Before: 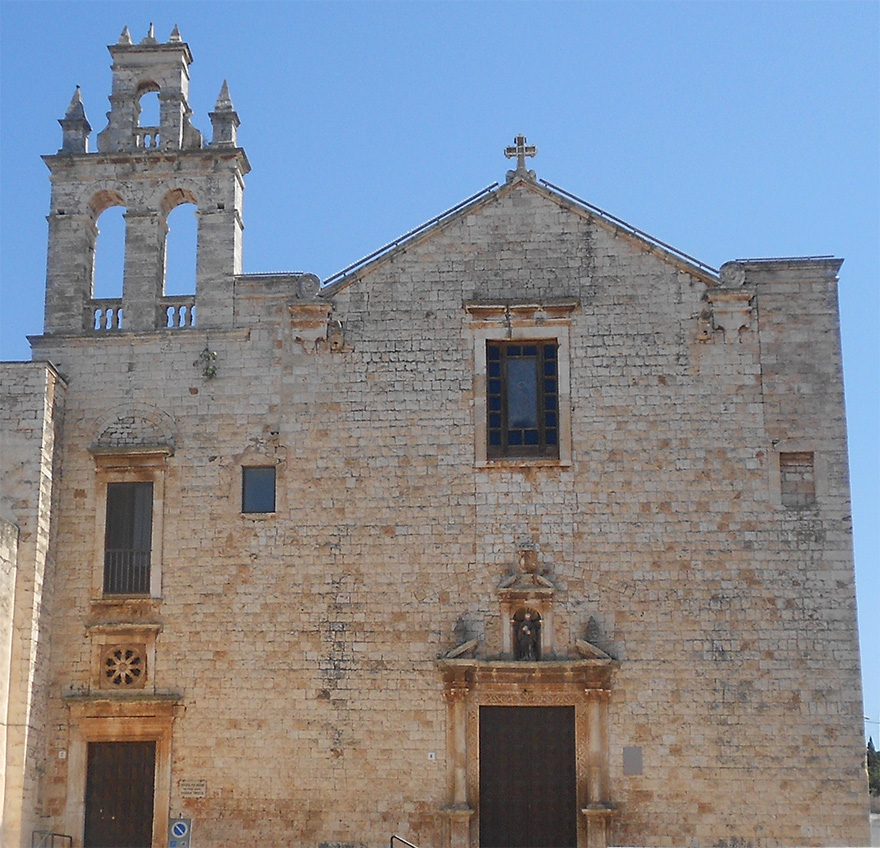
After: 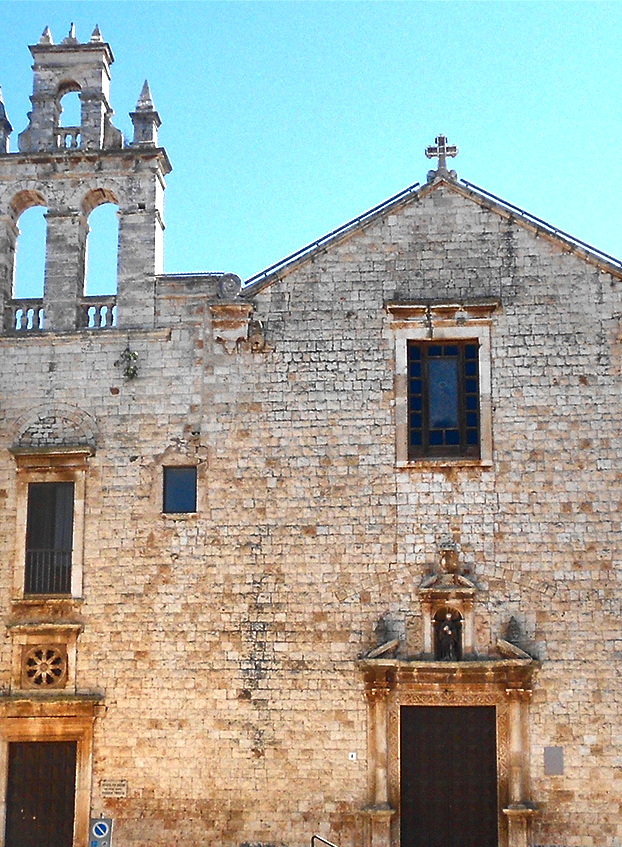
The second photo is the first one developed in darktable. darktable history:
crop and rotate: left 9.065%, right 20.203%
local contrast: mode bilateral grid, contrast 20, coarseness 50, detail 129%, midtone range 0.2
exposure: exposure 1.153 EV, compensate highlight preservation false
contrast brightness saturation: contrast 0.1, brightness -0.277, saturation 0.141
shadows and highlights: shadows 25.65, highlights -25.28
